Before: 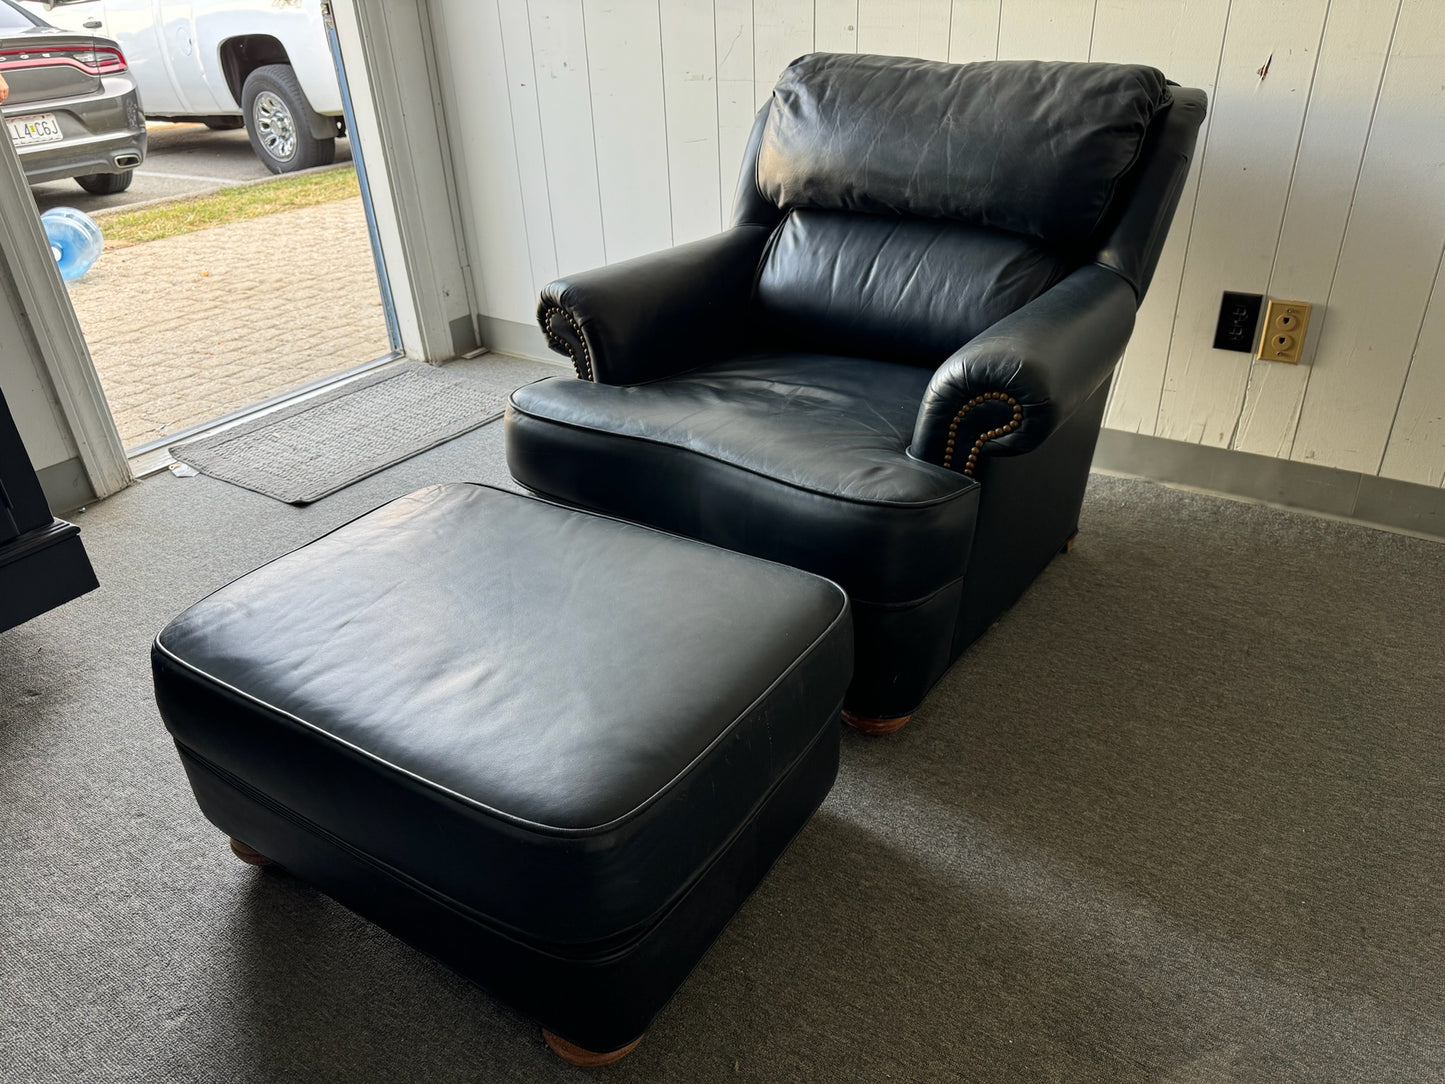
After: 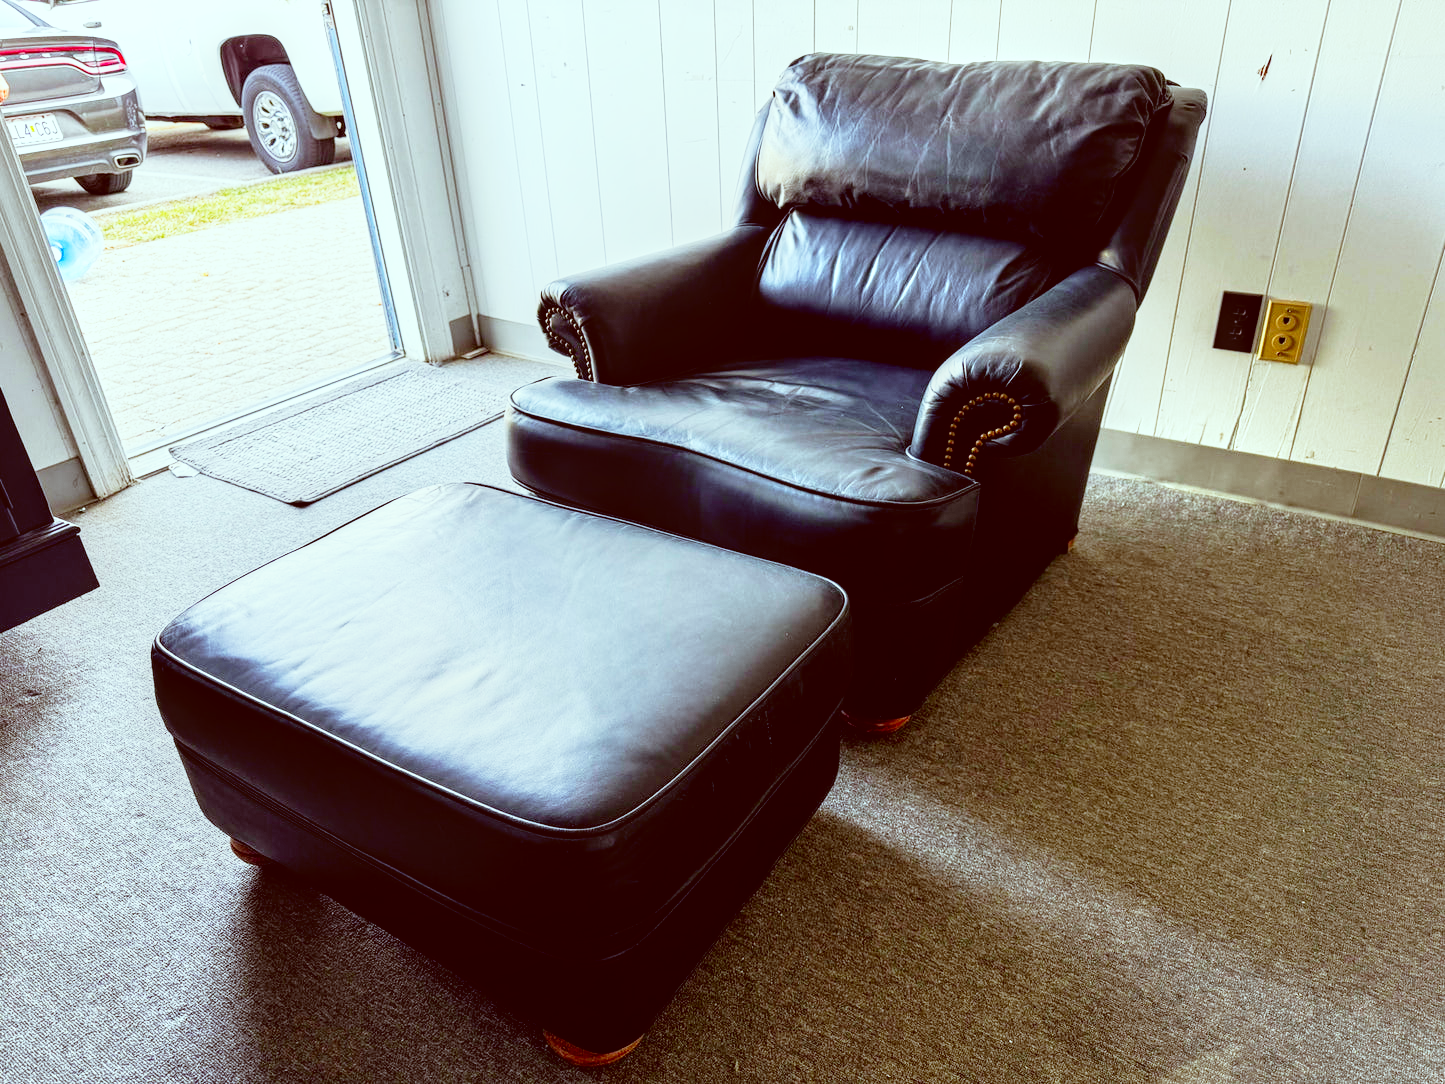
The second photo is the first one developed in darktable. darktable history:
white balance: red 0.931, blue 1.11
local contrast: detail 130%
color correction: highlights a* -7.23, highlights b* -0.161, shadows a* 20.08, shadows b* 11.73
contrast brightness saturation: brightness -0.02, saturation 0.35
base curve: curves: ch0 [(0, 0) (0.012, 0.01) (0.073, 0.168) (0.31, 0.711) (0.645, 0.957) (1, 1)], preserve colors none
